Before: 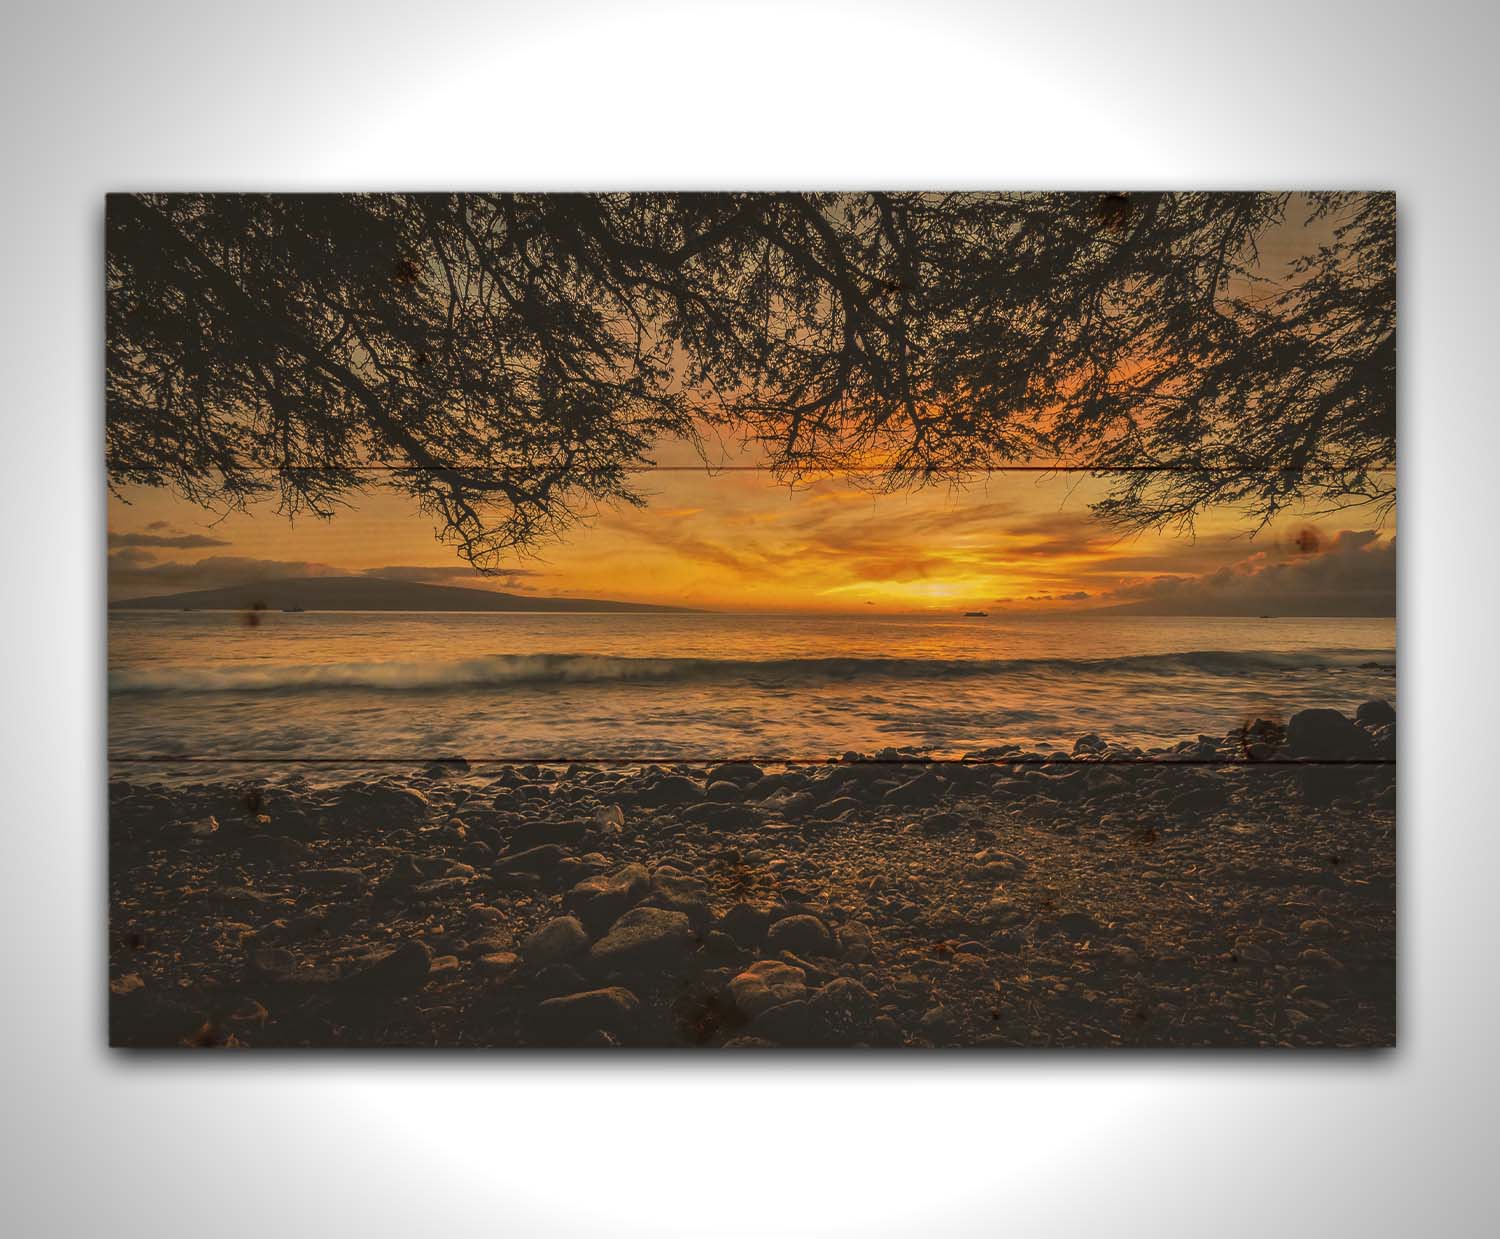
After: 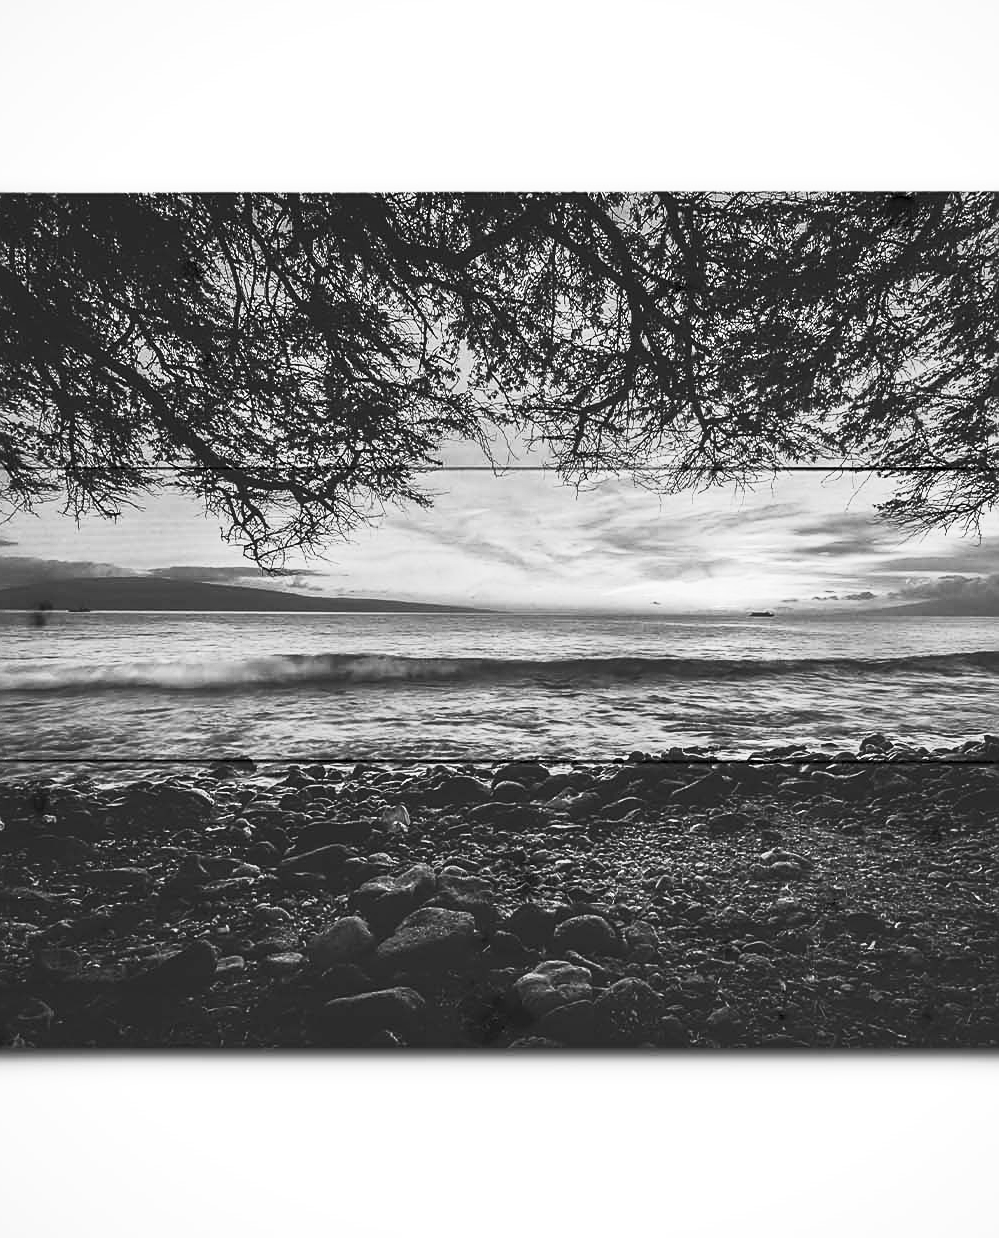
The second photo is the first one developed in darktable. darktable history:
contrast brightness saturation: contrast 0.53, brightness 0.47, saturation -1
monochrome: size 1
crop and rotate: left 14.292%, right 19.041%
sharpen: on, module defaults
color zones: curves: ch1 [(0.29, 0.492) (0.373, 0.185) (0.509, 0.481)]; ch2 [(0.25, 0.462) (0.749, 0.457)], mix 40.67%
